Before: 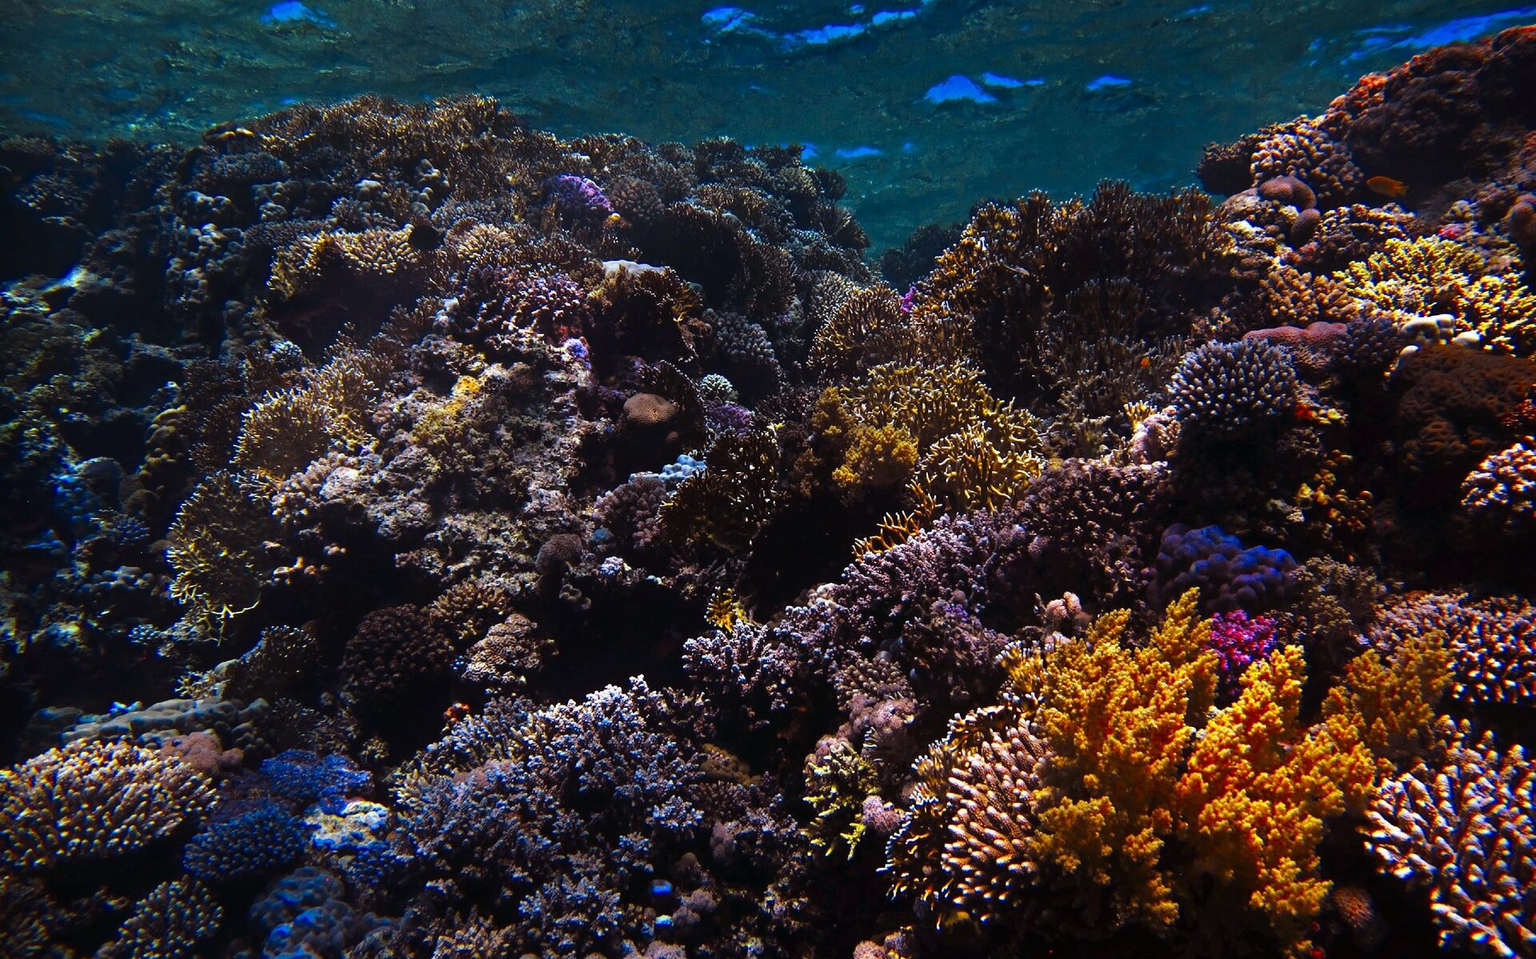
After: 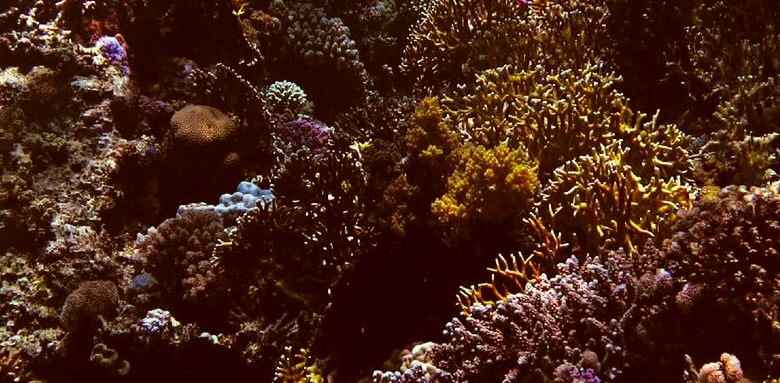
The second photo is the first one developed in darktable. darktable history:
color correction: highlights a* -6.29, highlights b* 9.5, shadows a* 10.8, shadows b* 24
crop: left 31.749%, top 32.314%, right 27.599%, bottom 35.693%
